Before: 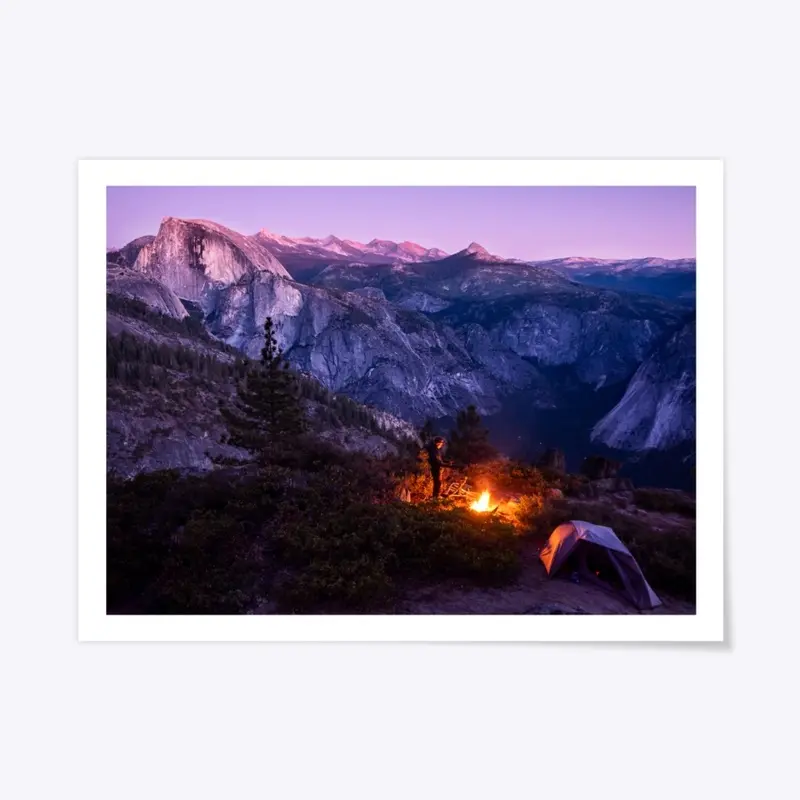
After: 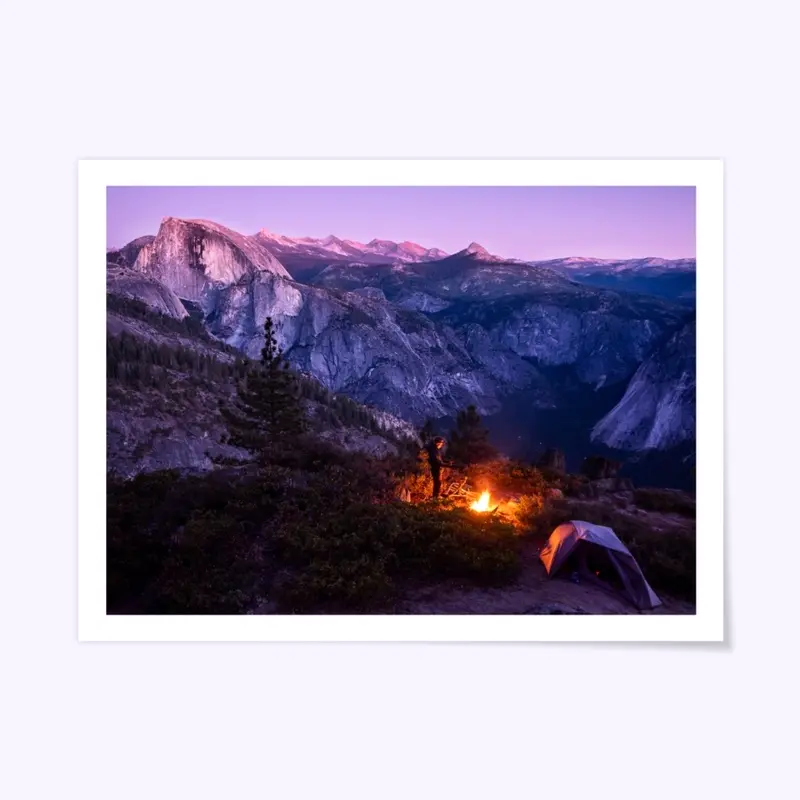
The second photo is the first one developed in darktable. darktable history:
tone equalizer: on, module defaults
white balance: red 1.009, blue 1.027
